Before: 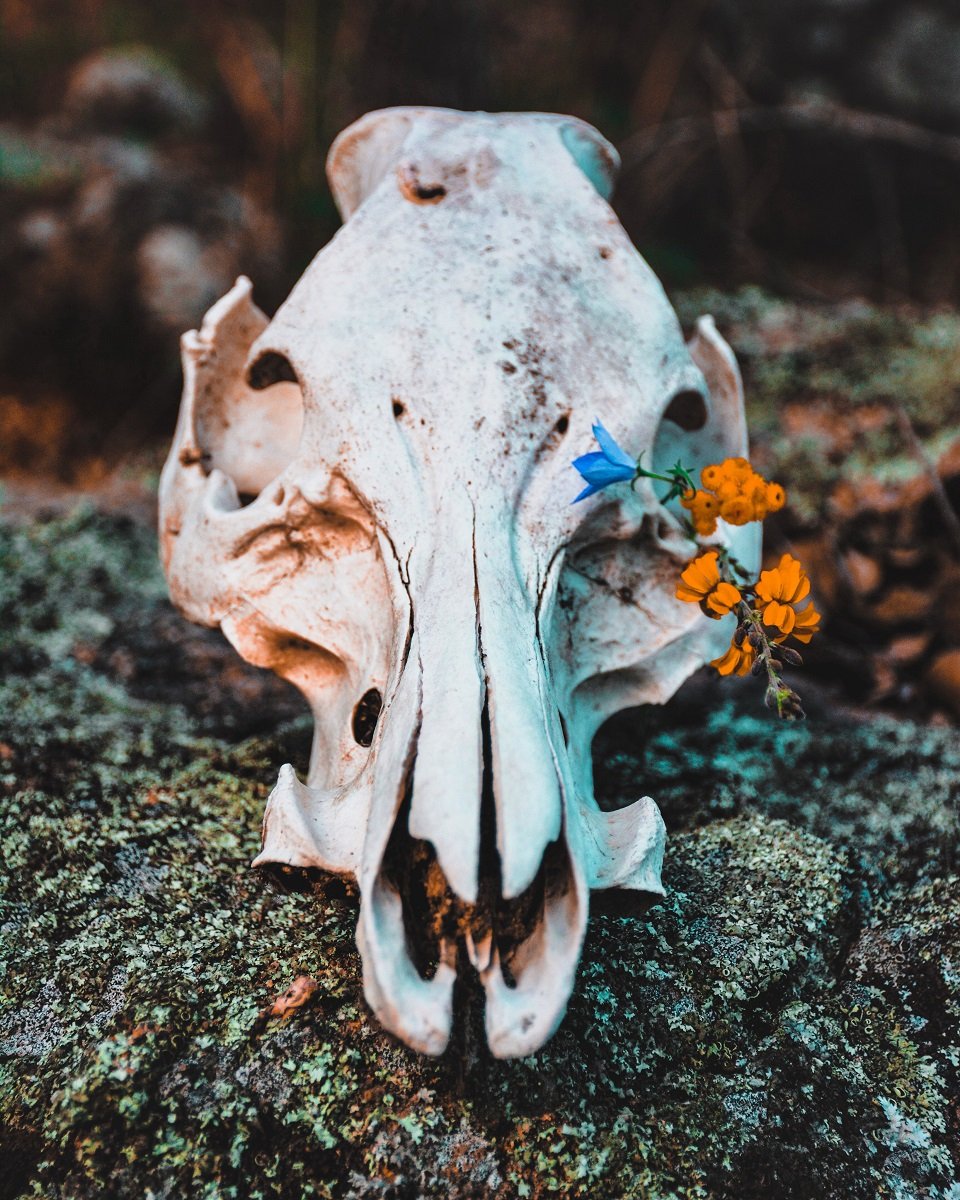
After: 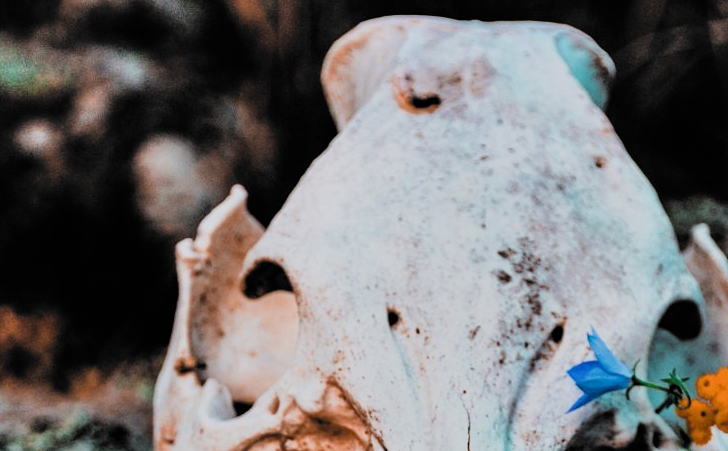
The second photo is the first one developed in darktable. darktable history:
filmic rgb: black relative exposure -5.01 EV, white relative exposure 3.96 EV, hardness 2.9, contrast 1.202, highlights saturation mix -29.6%, color science v6 (2022), iterations of high-quality reconstruction 0
tone equalizer: smoothing diameter 2.16%, edges refinement/feathering 24.7, mask exposure compensation -1.57 EV, filter diffusion 5
crop: left 0.56%, top 7.639%, right 23.57%, bottom 54.765%
shadows and highlights: highlights color adjustment 49.58%, low approximation 0.01, soften with gaussian
